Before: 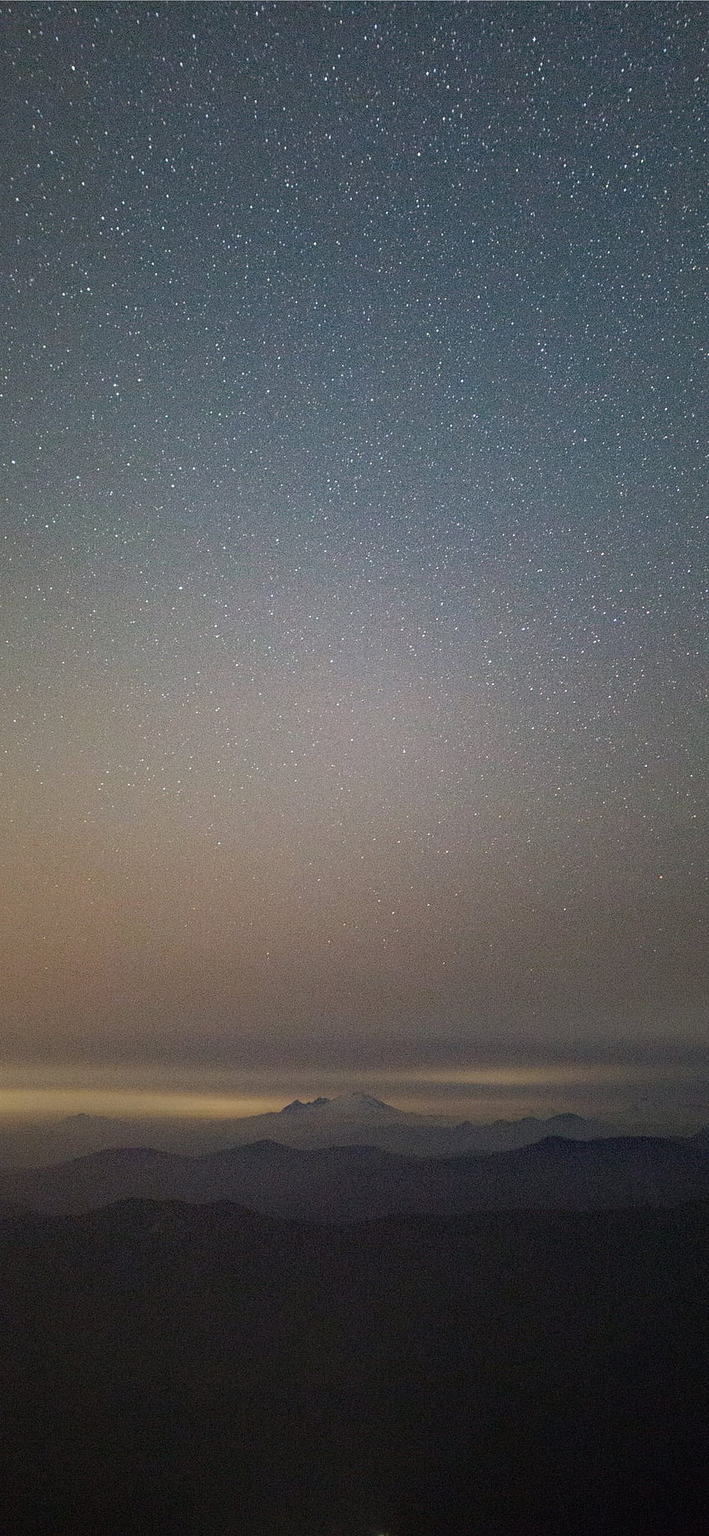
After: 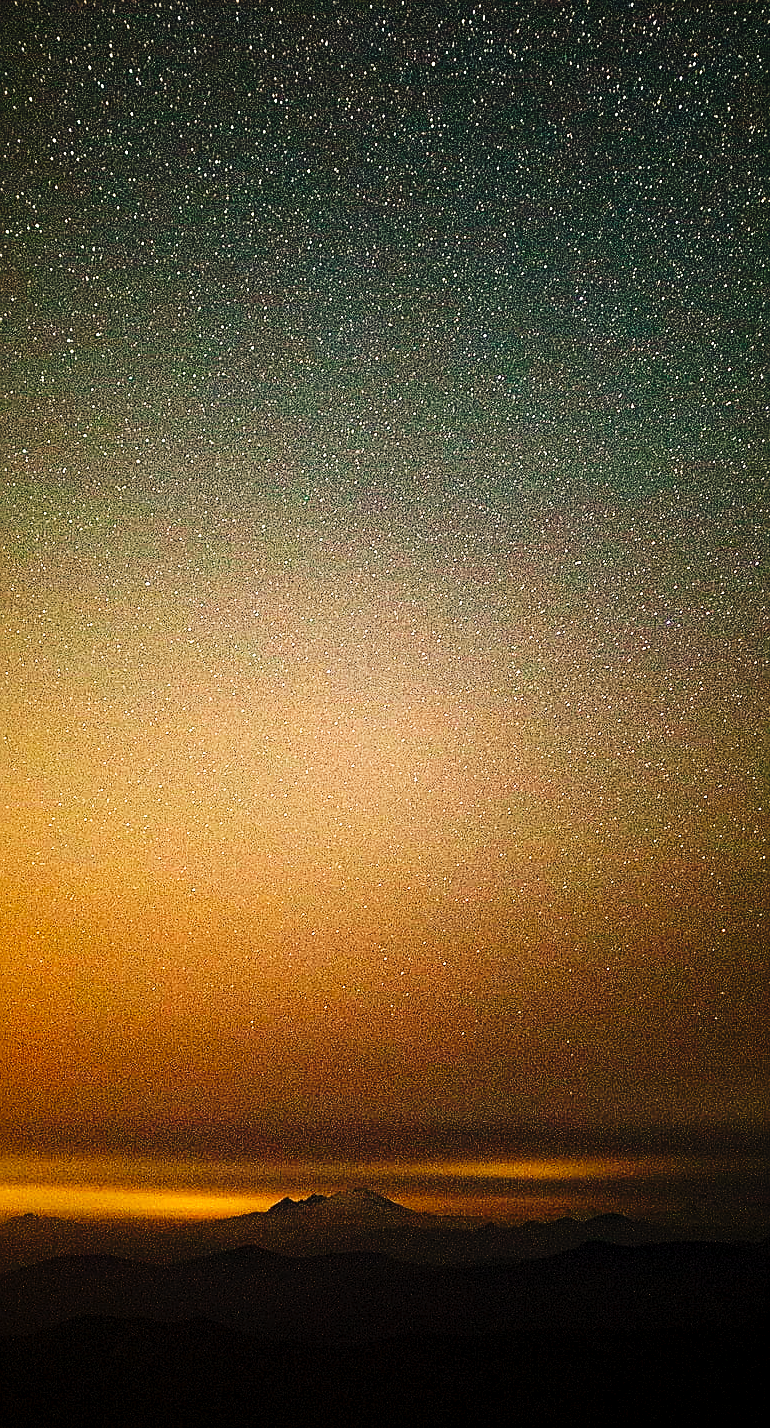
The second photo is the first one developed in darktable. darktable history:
sharpen: on, module defaults
white balance: red 1.123, blue 0.83
base curve: curves: ch0 [(0.017, 0) (0.425, 0.441) (0.844, 0.933) (1, 1)], preserve colors none
crop: left 8.155%, top 6.611%, bottom 15.385%
tone curve: curves: ch0 [(0, 0) (0.003, 0.01) (0.011, 0.012) (0.025, 0.012) (0.044, 0.017) (0.069, 0.021) (0.1, 0.025) (0.136, 0.03) (0.177, 0.037) (0.224, 0.052) (0.277, 0.092) (0.335, 0.16) (0.399, 0.3) (0.468, 0.463) (0.543, 0.639) (0.623, 0.796) (0.709, 0.904) (0.801, 0.962) (0.898, 0.988) (1, 1)], preserve colors none
